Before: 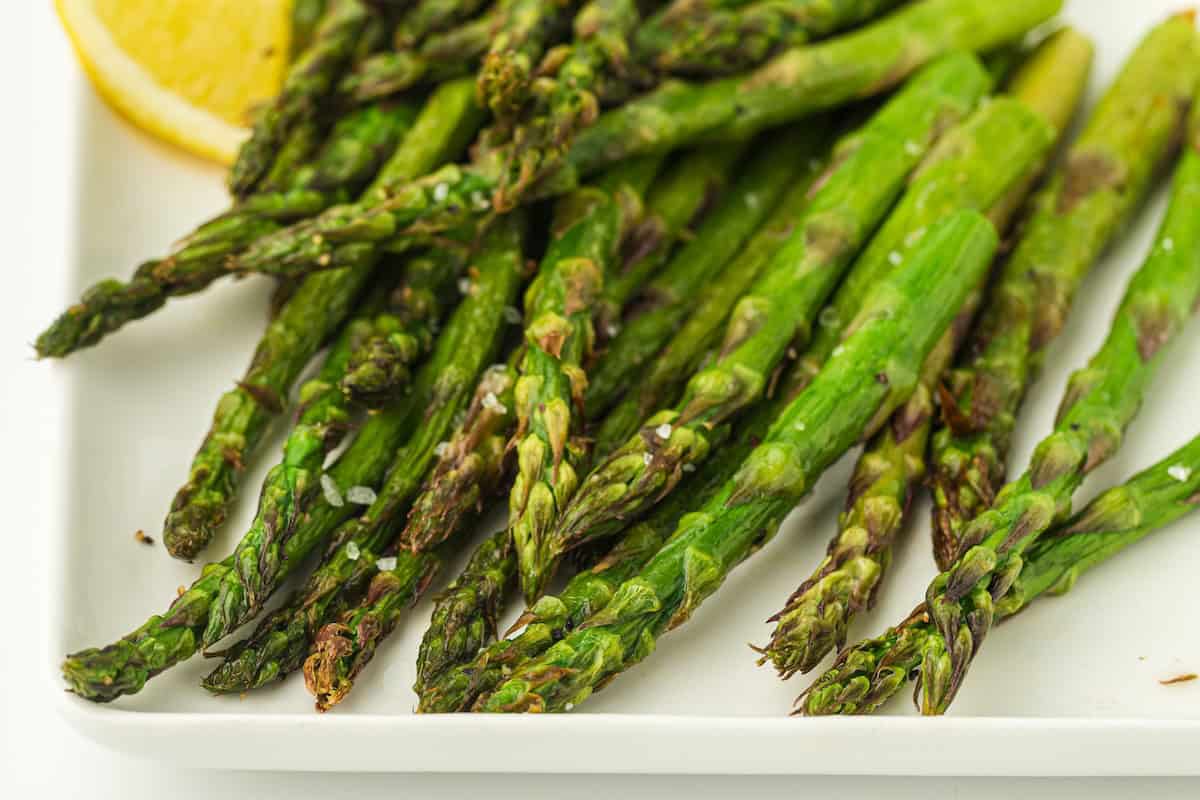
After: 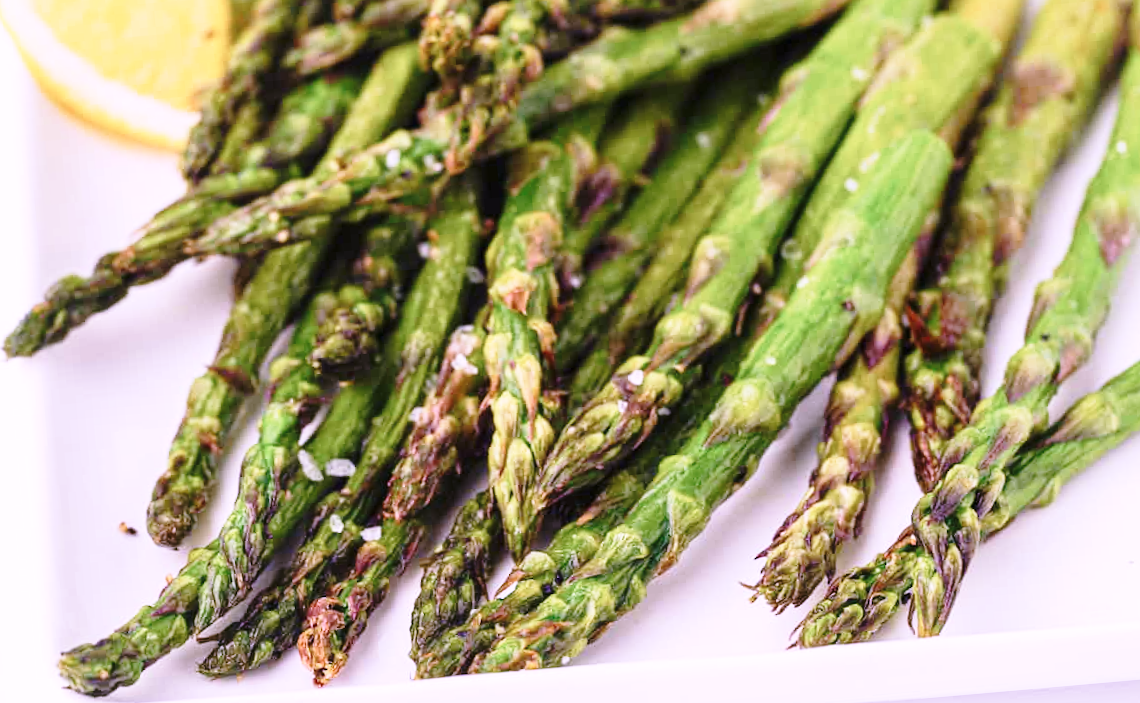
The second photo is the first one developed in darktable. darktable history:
base curve: curves: ch0 [(0, 0) (0.028, 0.03) (0.121, 0.232) (0.46, 0.748) (0.859, 0.968) (1, 1)], preserve colors none
color calibration: output R [1.107, -0.012, -0.003, 0], output B [0, 0, 1.308, 0], illuminant custom, x 0.389, y 0.387, temperature 3838.64 K
rotate and perspective: rotation -5°, crop left 0.05, crop right 0.952, crop top 0.11, crop bottom 0.89
